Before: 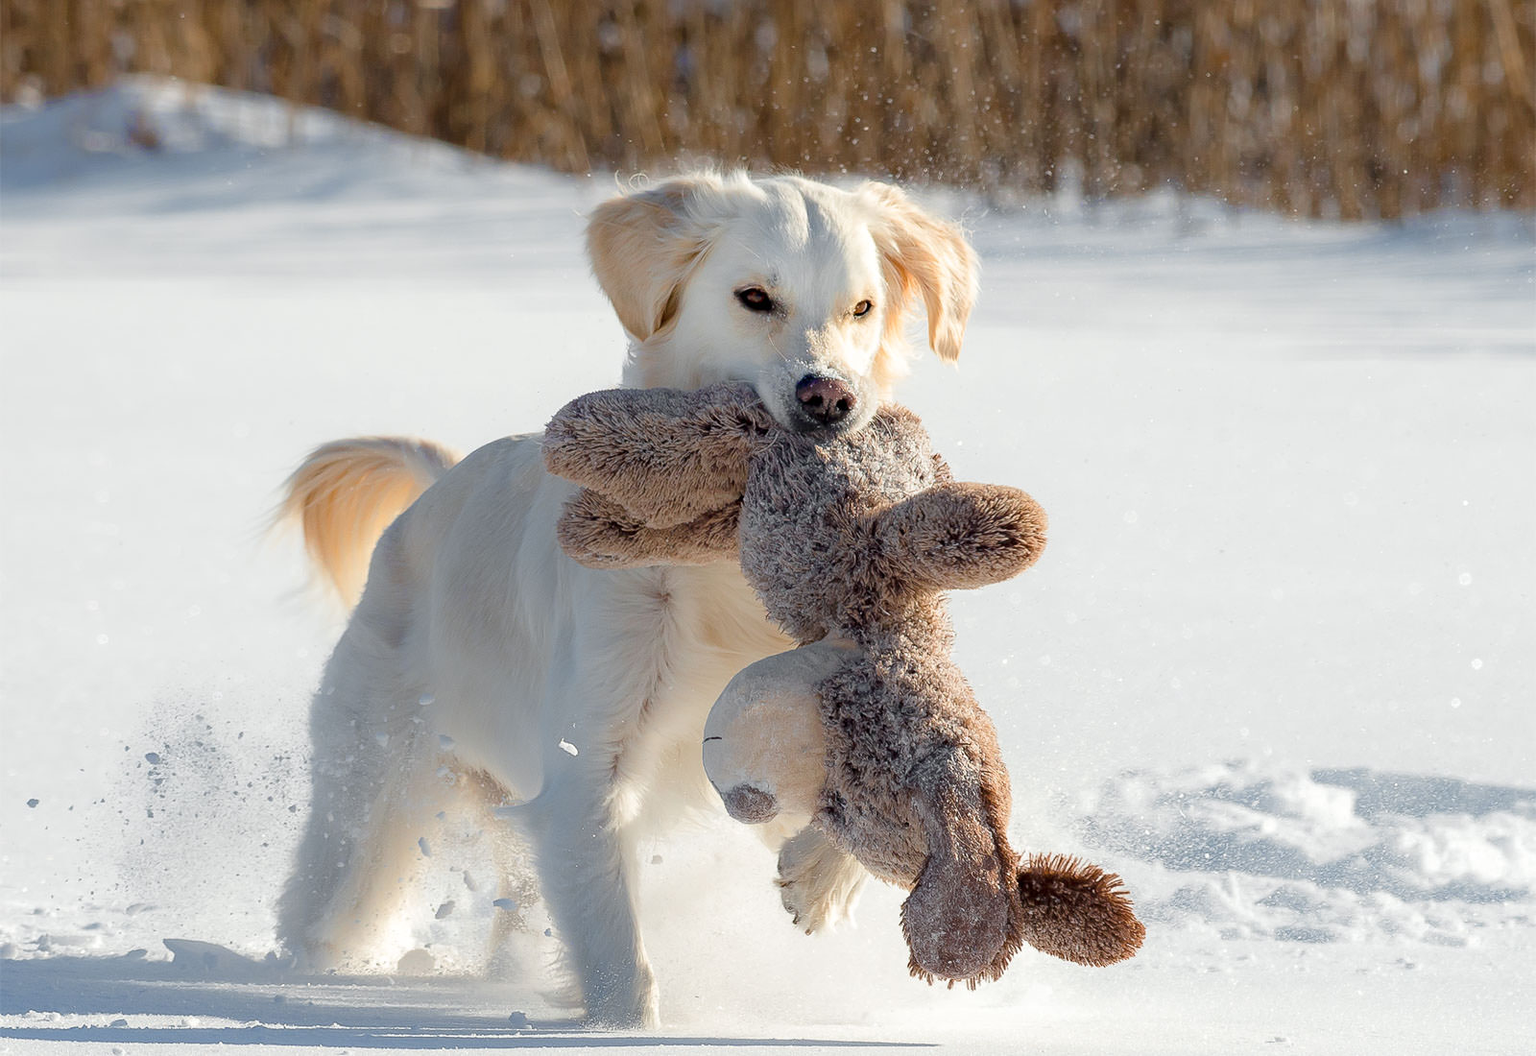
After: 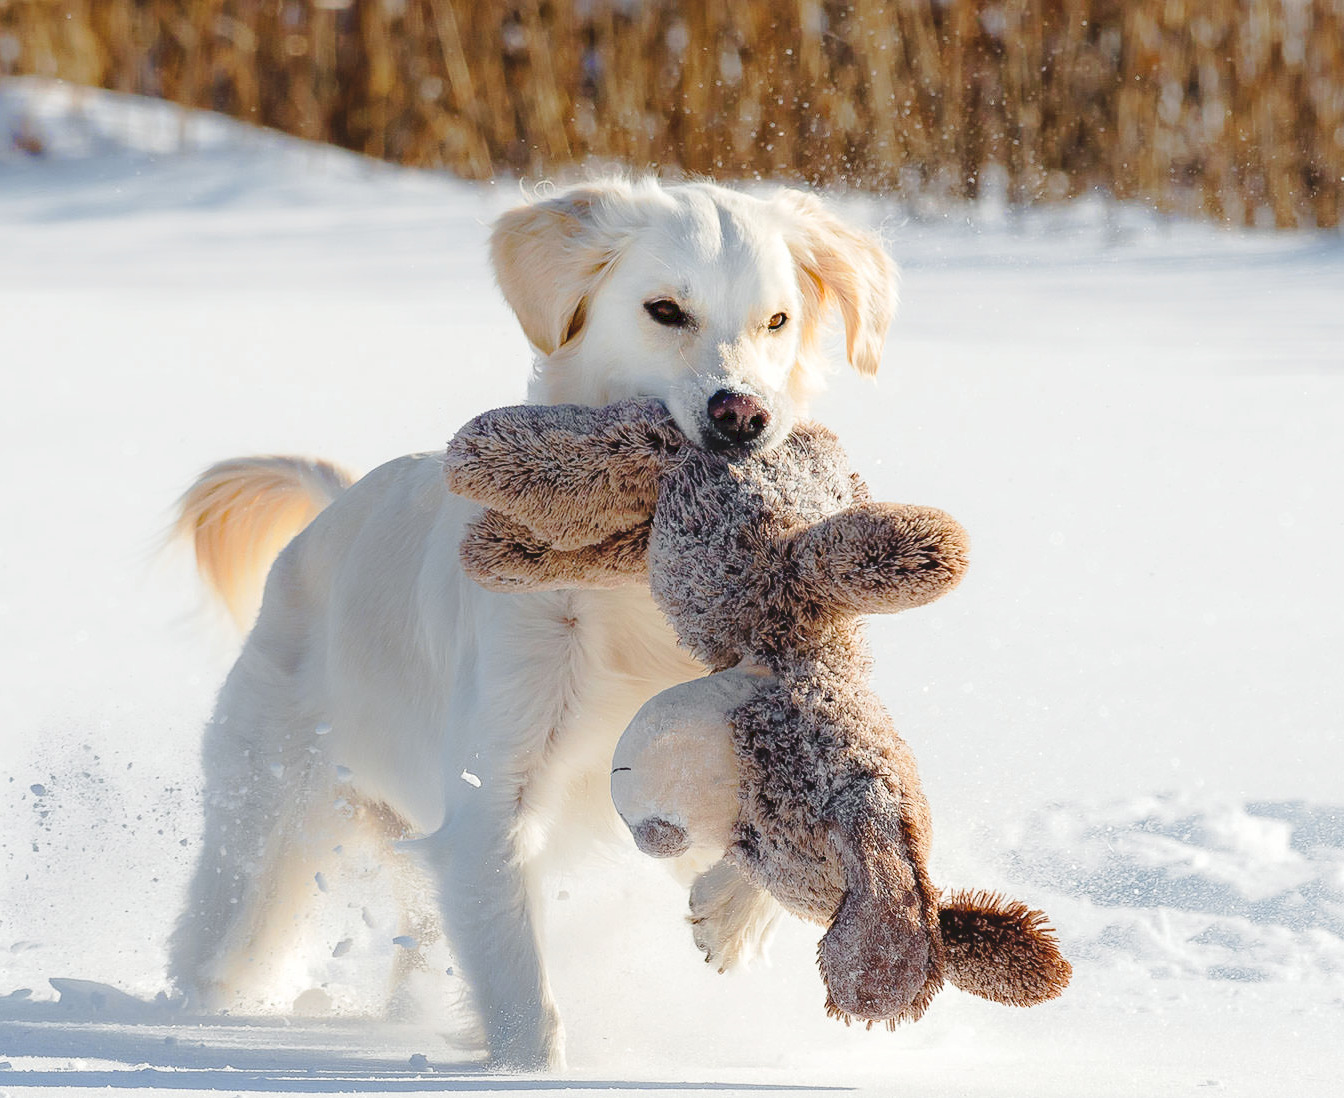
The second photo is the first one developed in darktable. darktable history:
crop: left 7.598%, right 7.873%
tone curve: curves: ch0 [(0, 0) (0.003, 0.085) (0.011, 0.086) (0.025, 0.086) (0.044, 0.088) (0.069, 0.093) (0.1, 0.102) (0.136, 0.12) (0.177, 0.157) (0.224, 0.203) (0.277, 0.277) (0.335, 0.36) (0.399, 0.463) (0.468, 0.559) (0.543, 0.626) (0.623, 0.703) (0.709, 0.789) (0.801, 0.869) (0.898, 0.927) (1, 1)], preserve colors none
